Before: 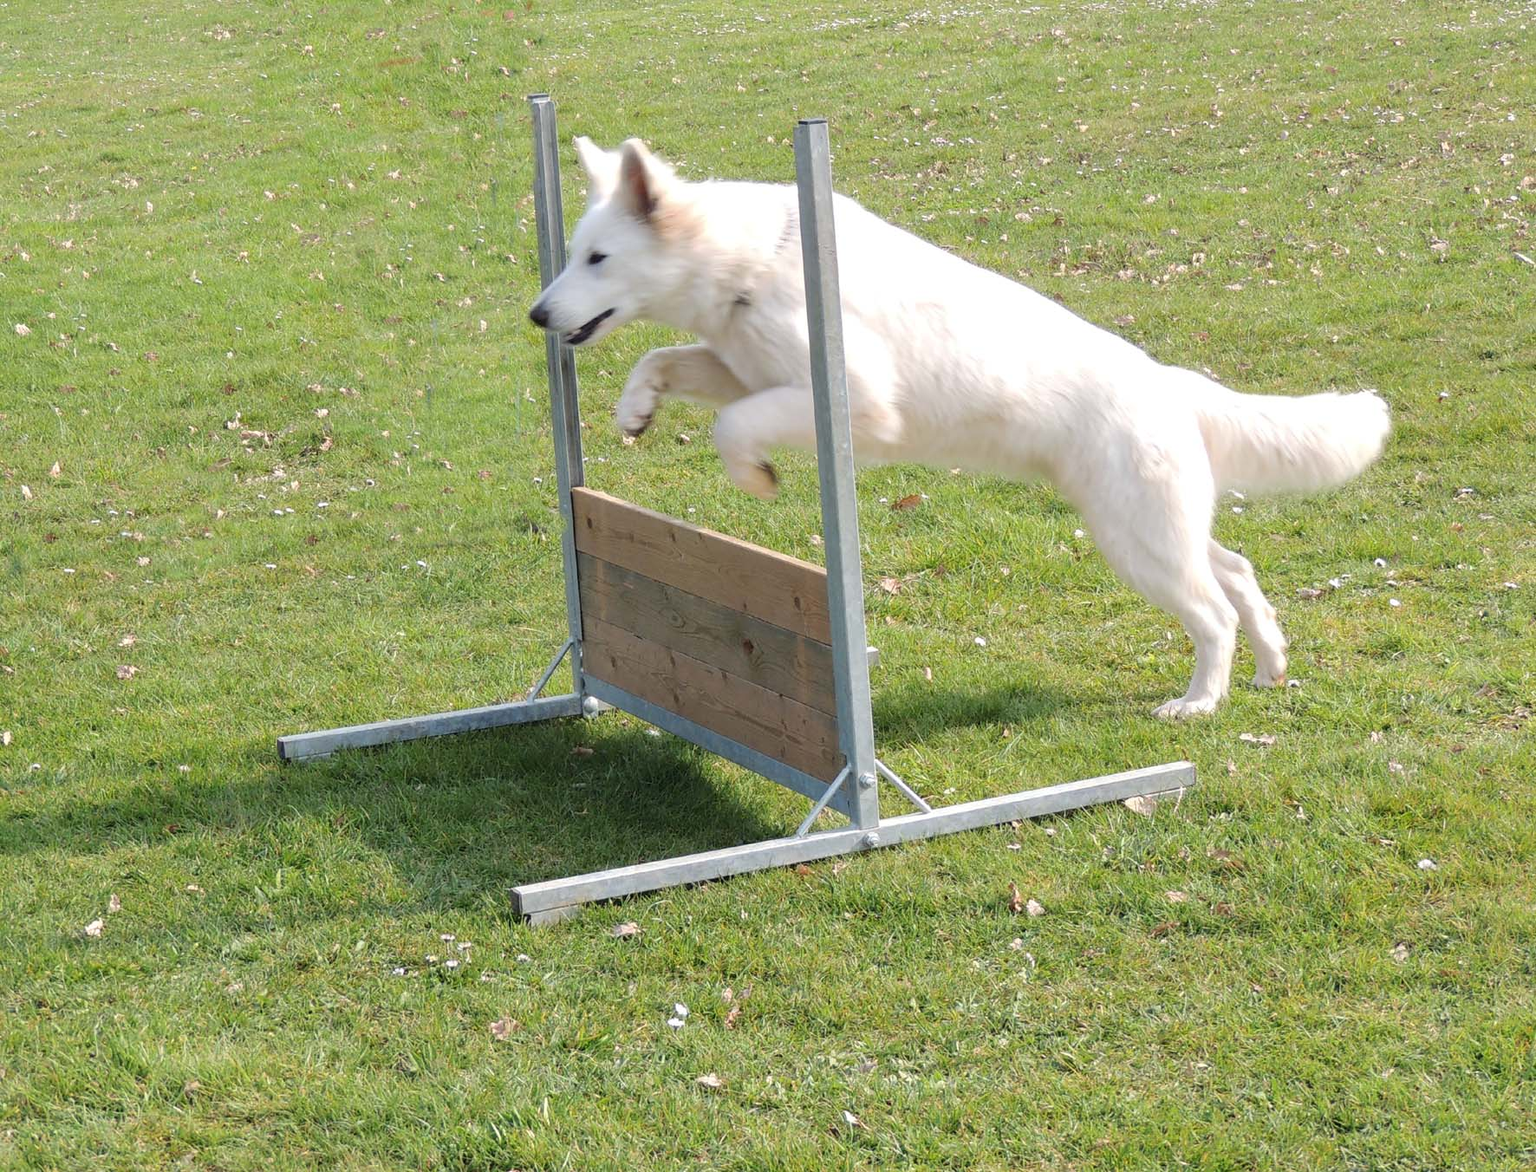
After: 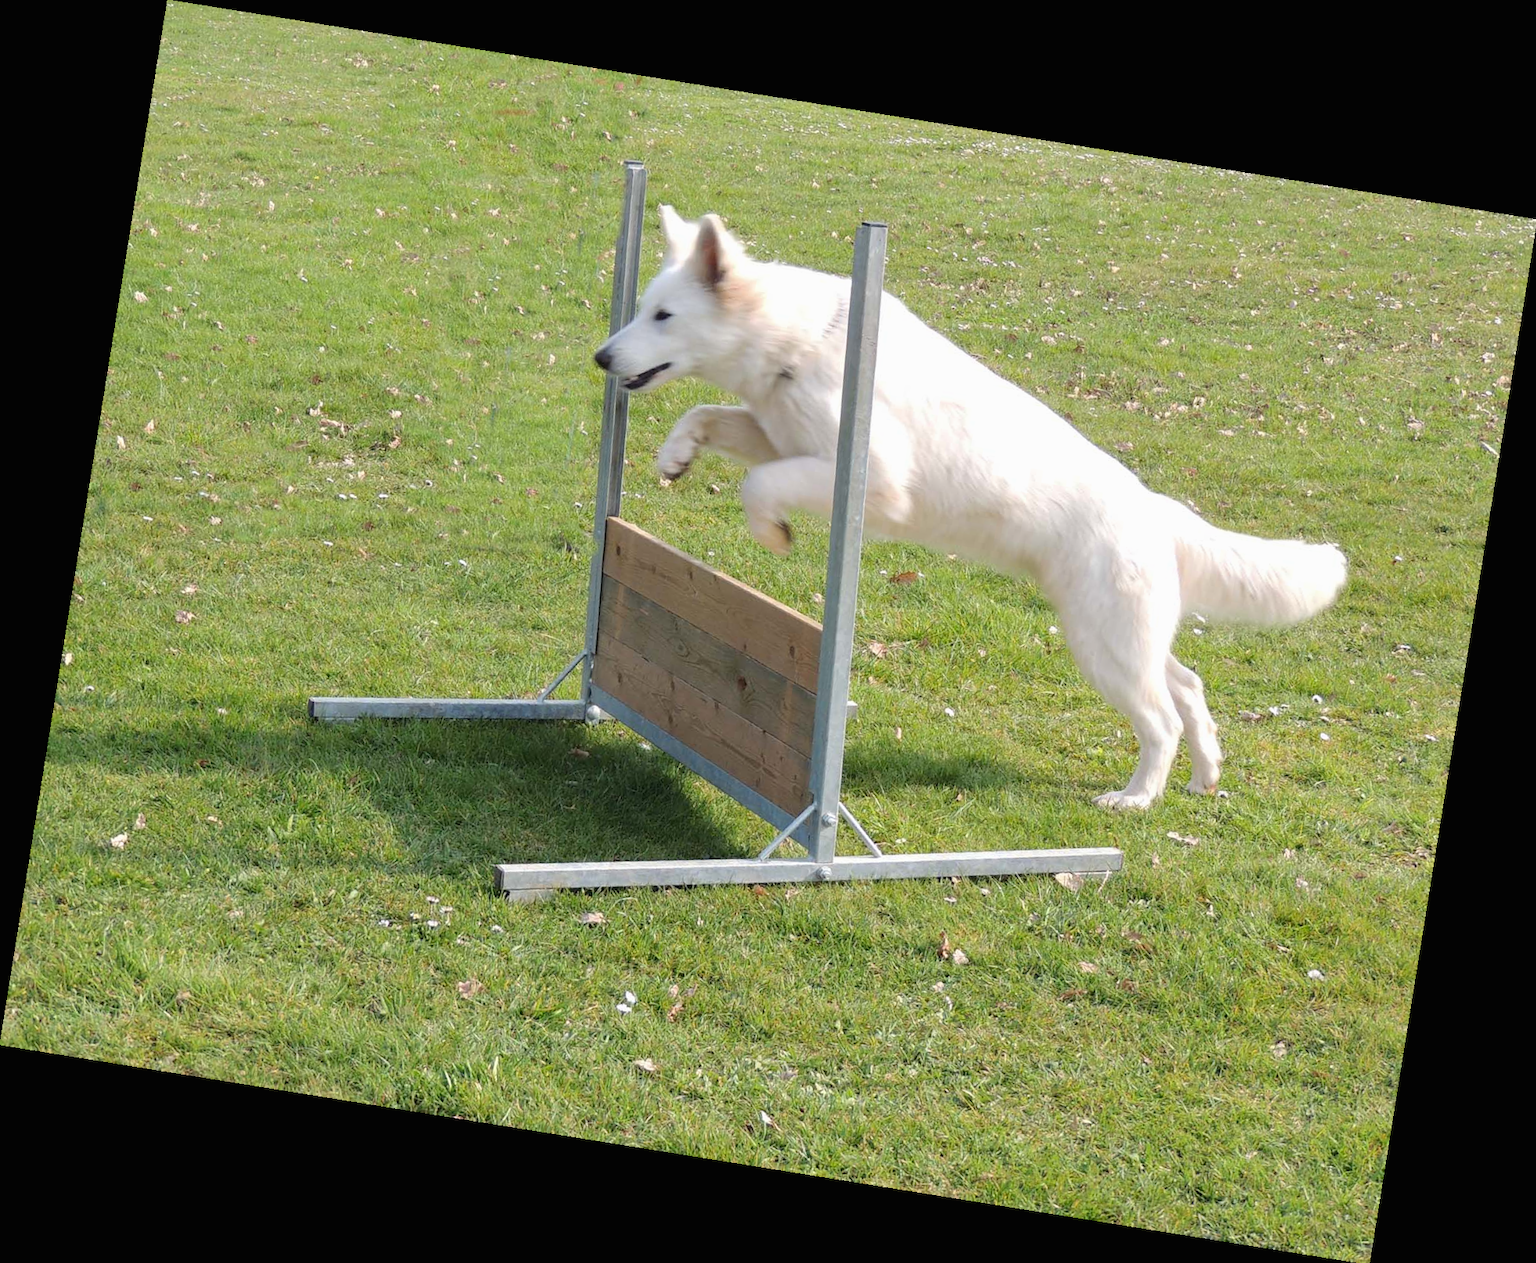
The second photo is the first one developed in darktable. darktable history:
contrast brightness saturation: contrast -0.02, brightness -0.01, saturation 0.03
rotate and perspective: rotation 9.12°, automatic cropping off
